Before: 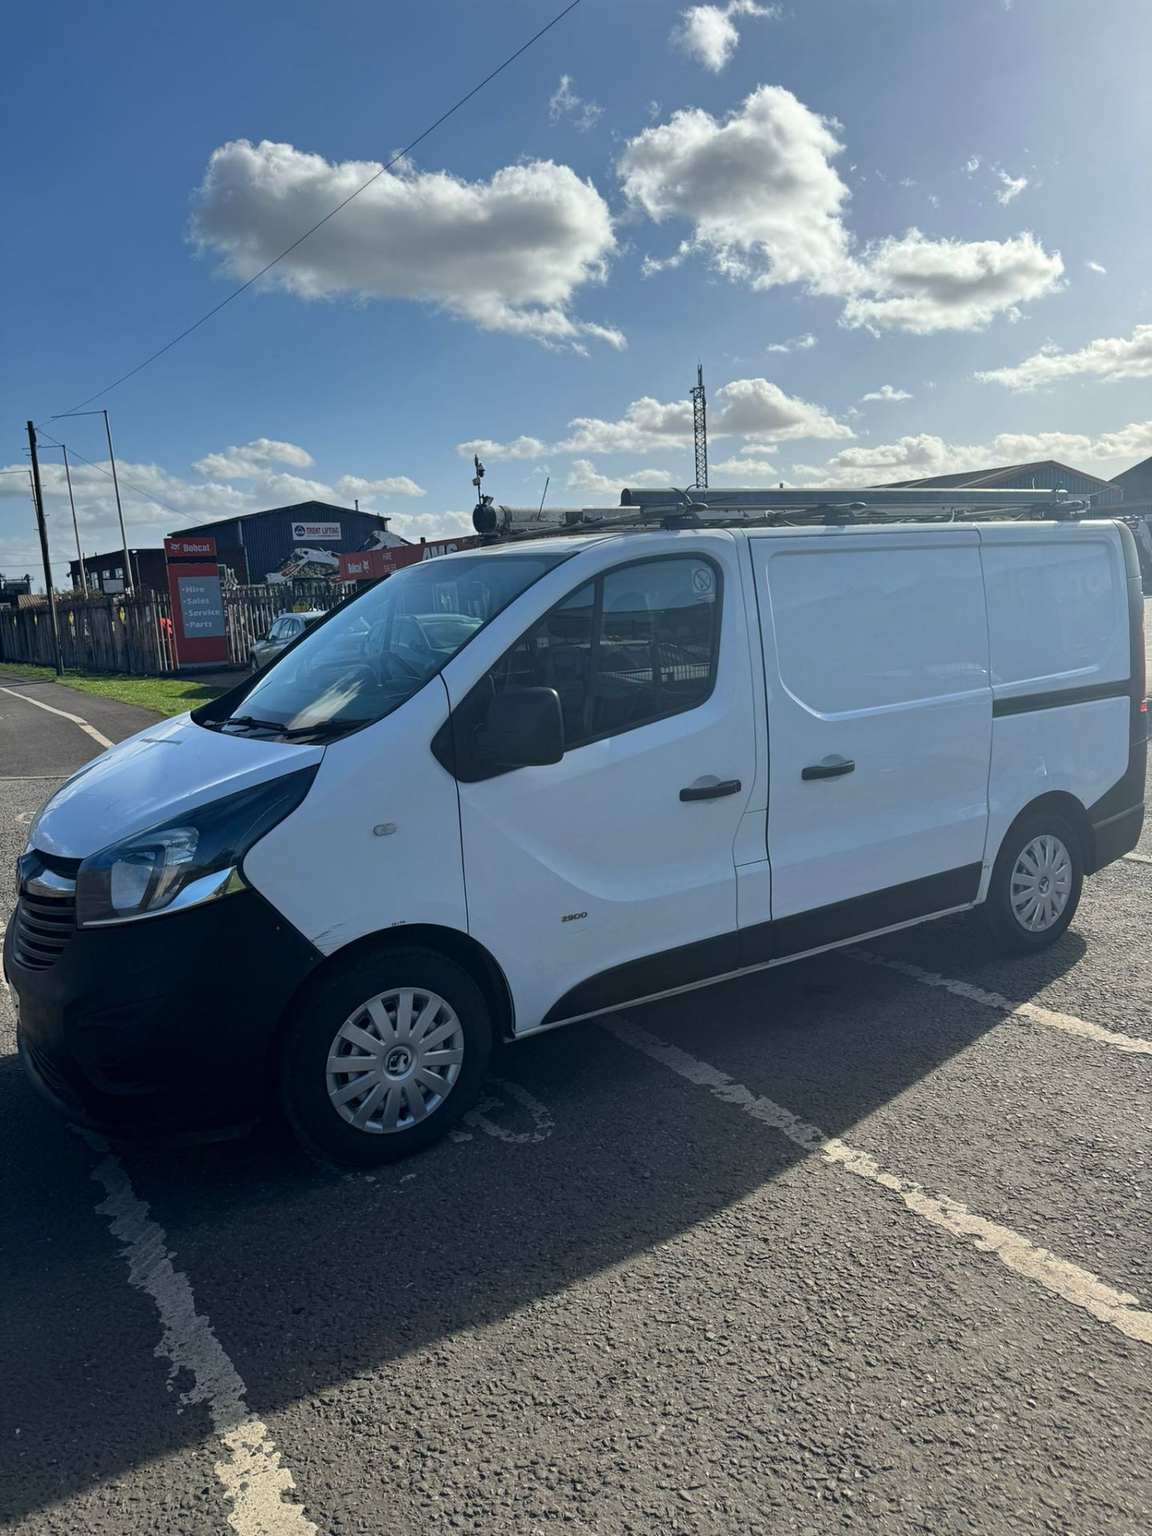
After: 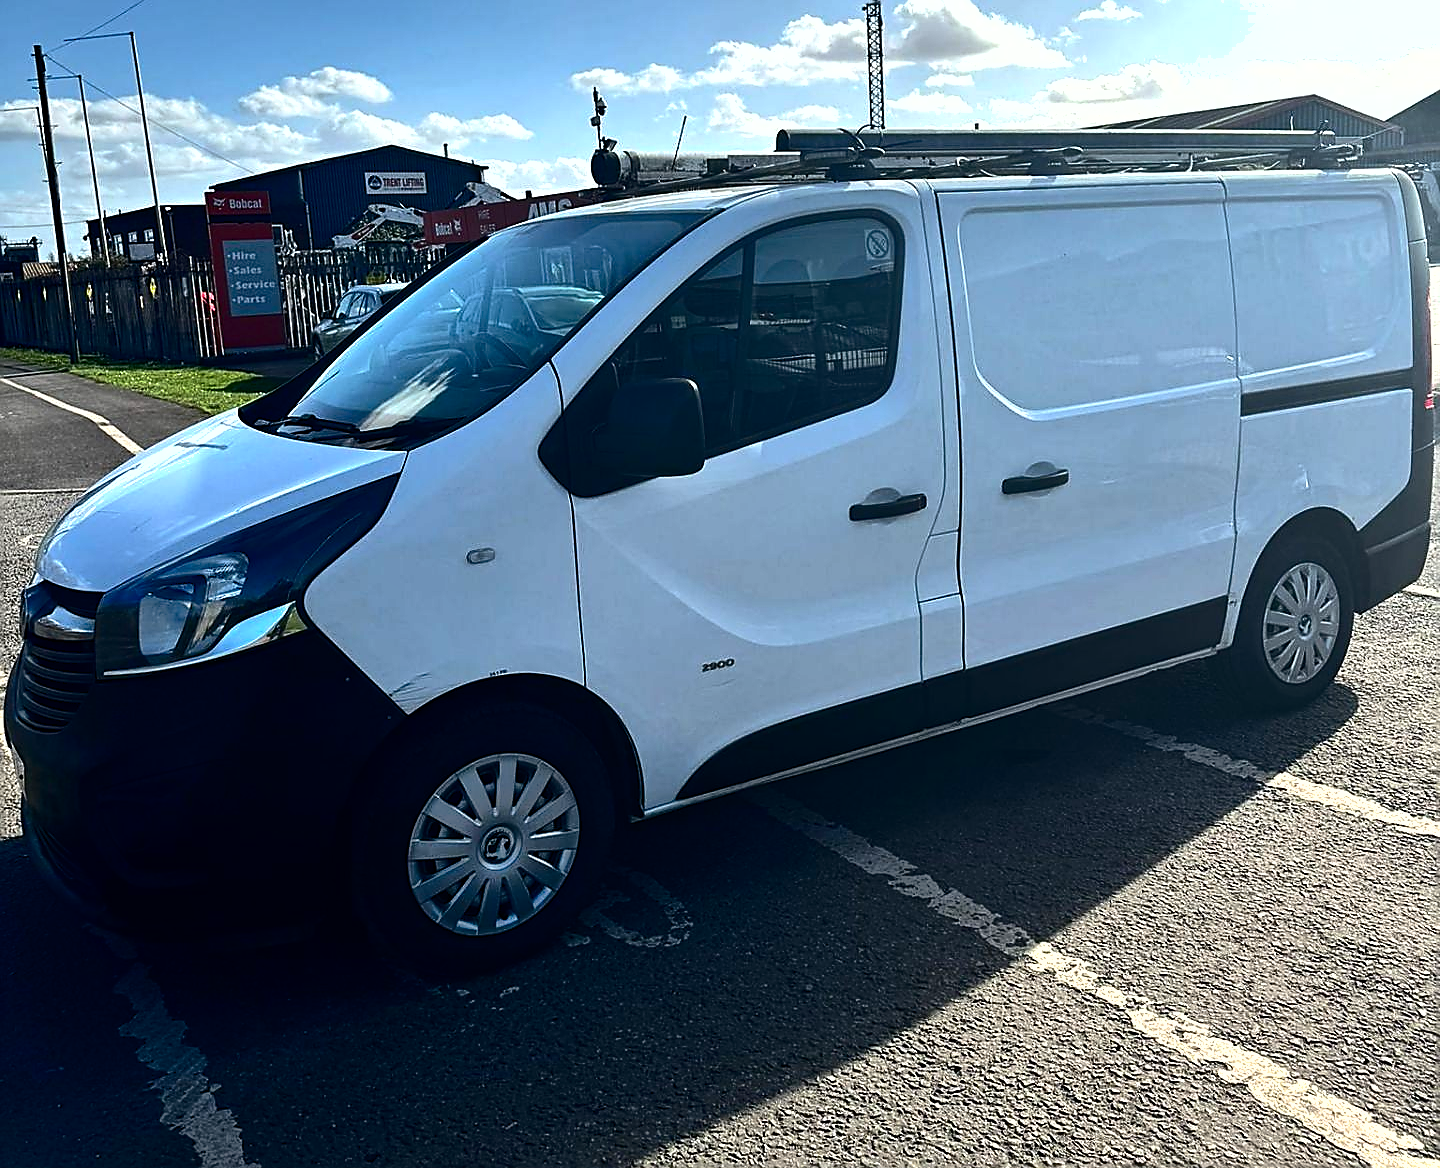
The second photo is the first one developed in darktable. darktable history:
sharpen: radius 1.364, amount 1.248, threshold 0.763
exposure: exposure -0.002 EV, compensate highlight preservation false
crop and rotate: top 25.069%, bottom 14.048%
contrast brightness saturation: contrast 0.199, brightness -0.11, saturation 0.096
shadows and highlights: highlights color adjustment 52.55%
tone equalizer: -8 EV -1.09 EV, -7 EV -1.03 EV, -6 EV -0.876 EV, -5 EV -0.606 EV, -3 EV 0.575 EV, -2 EV 0.868 EV, -1 EV 1 EV, +0 EV 1.07 EV, edges refinement/feathering 500, mask exposure compensation -1.57 EV, preserve details no
